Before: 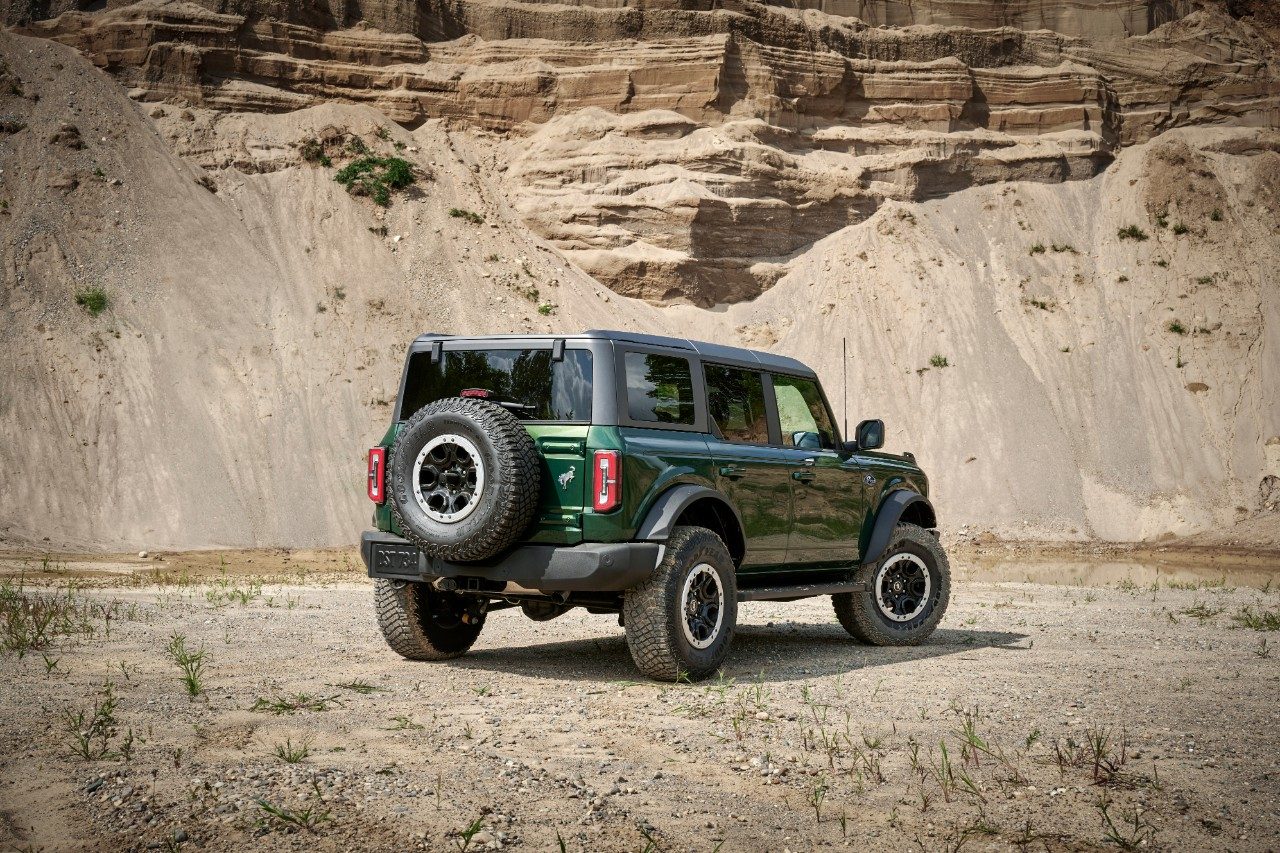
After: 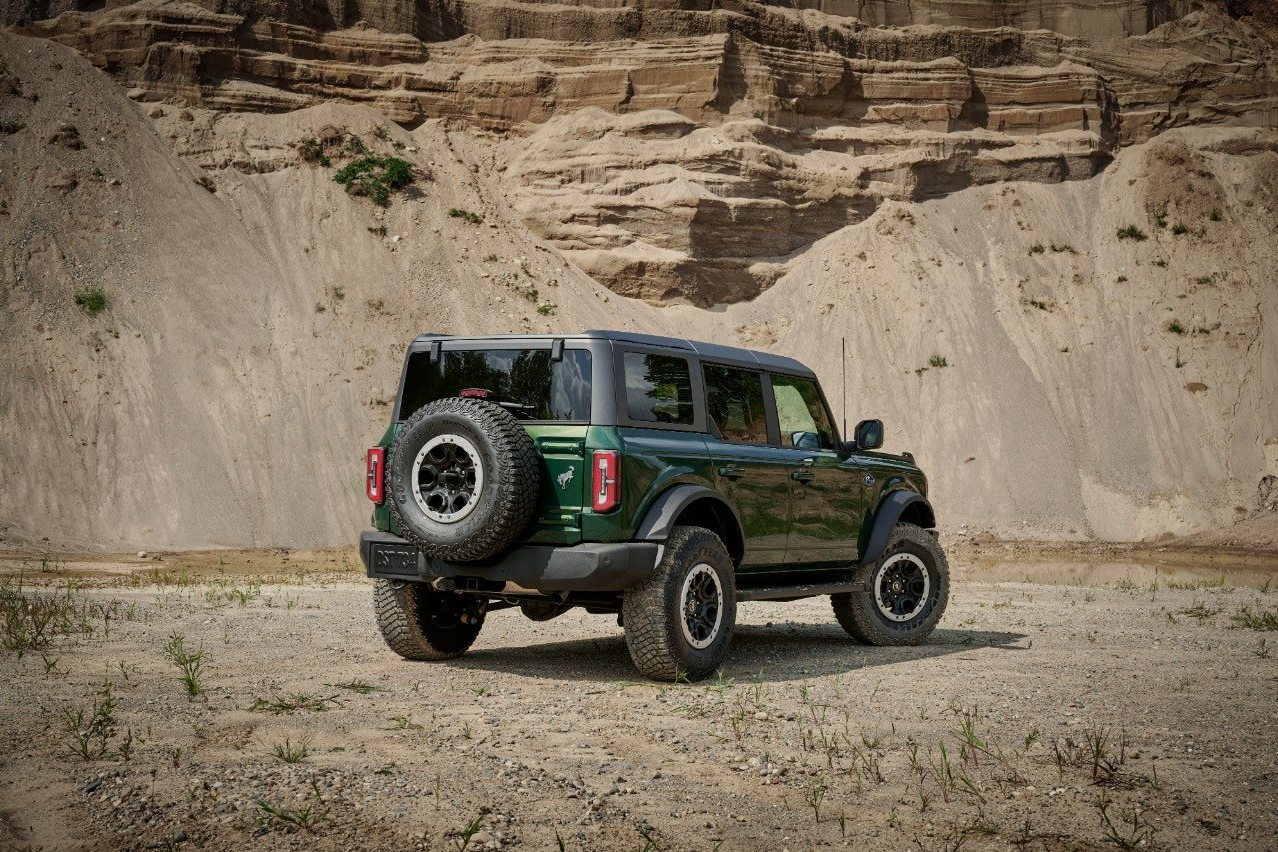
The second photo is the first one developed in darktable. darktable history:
crop and rotate: left 0.126%
color correction: highlights b* 3
exposure: exposure -0.492 EV, compensate highlight preservation false
